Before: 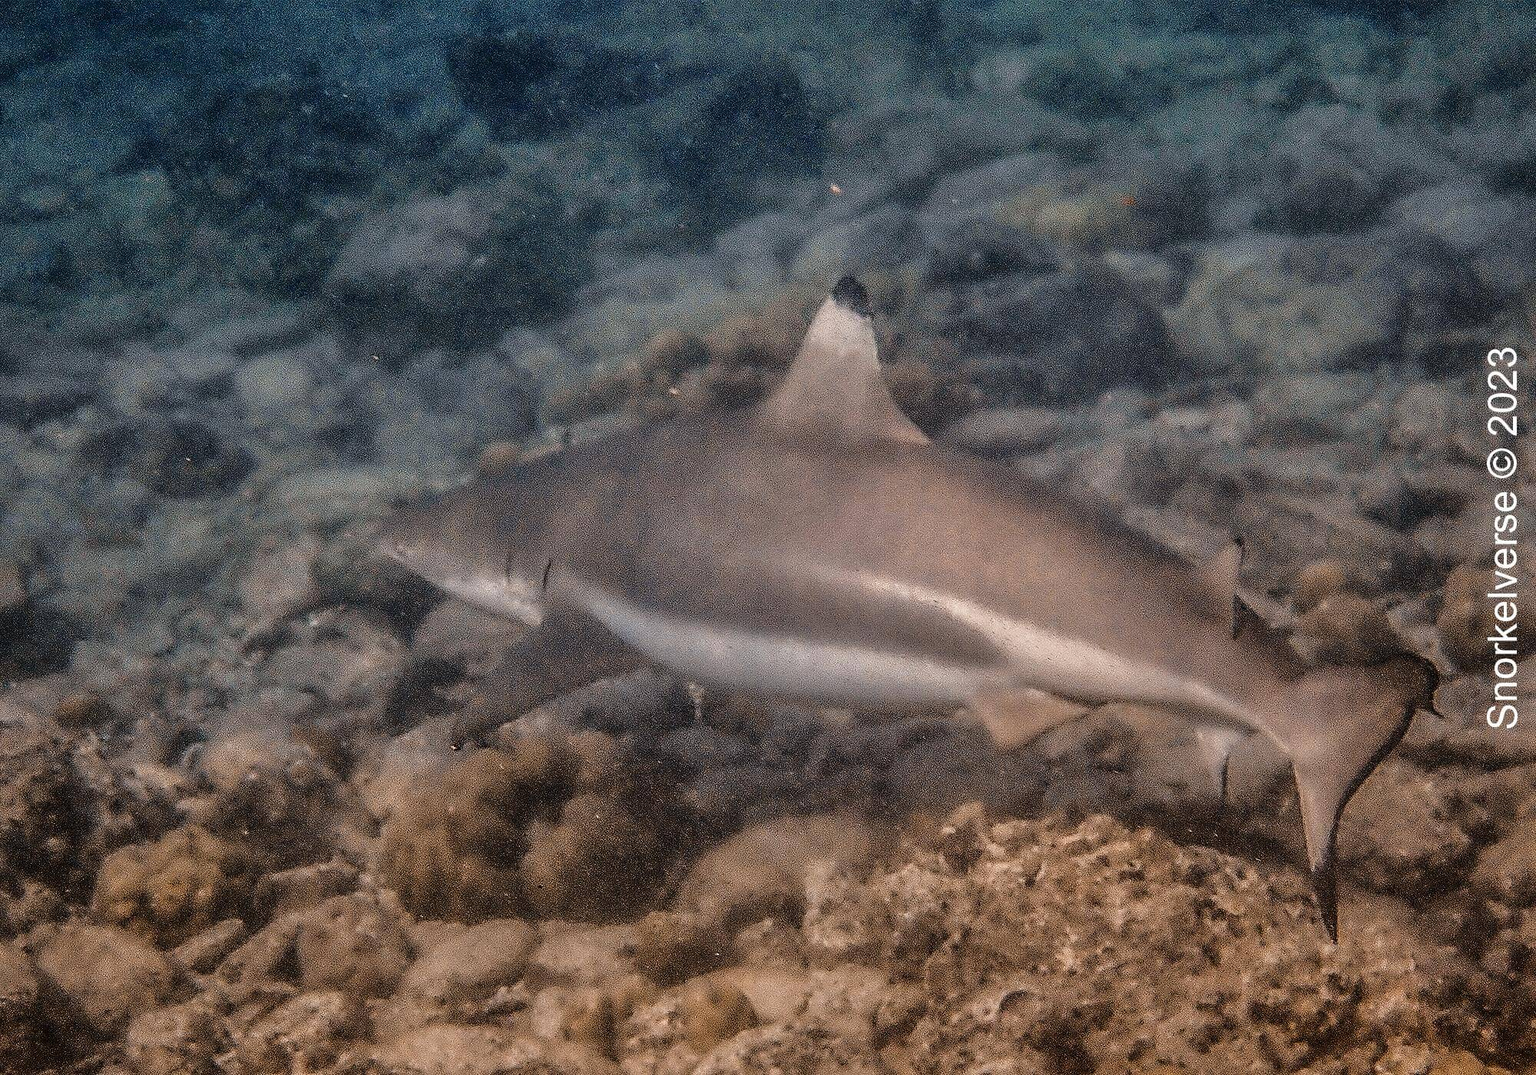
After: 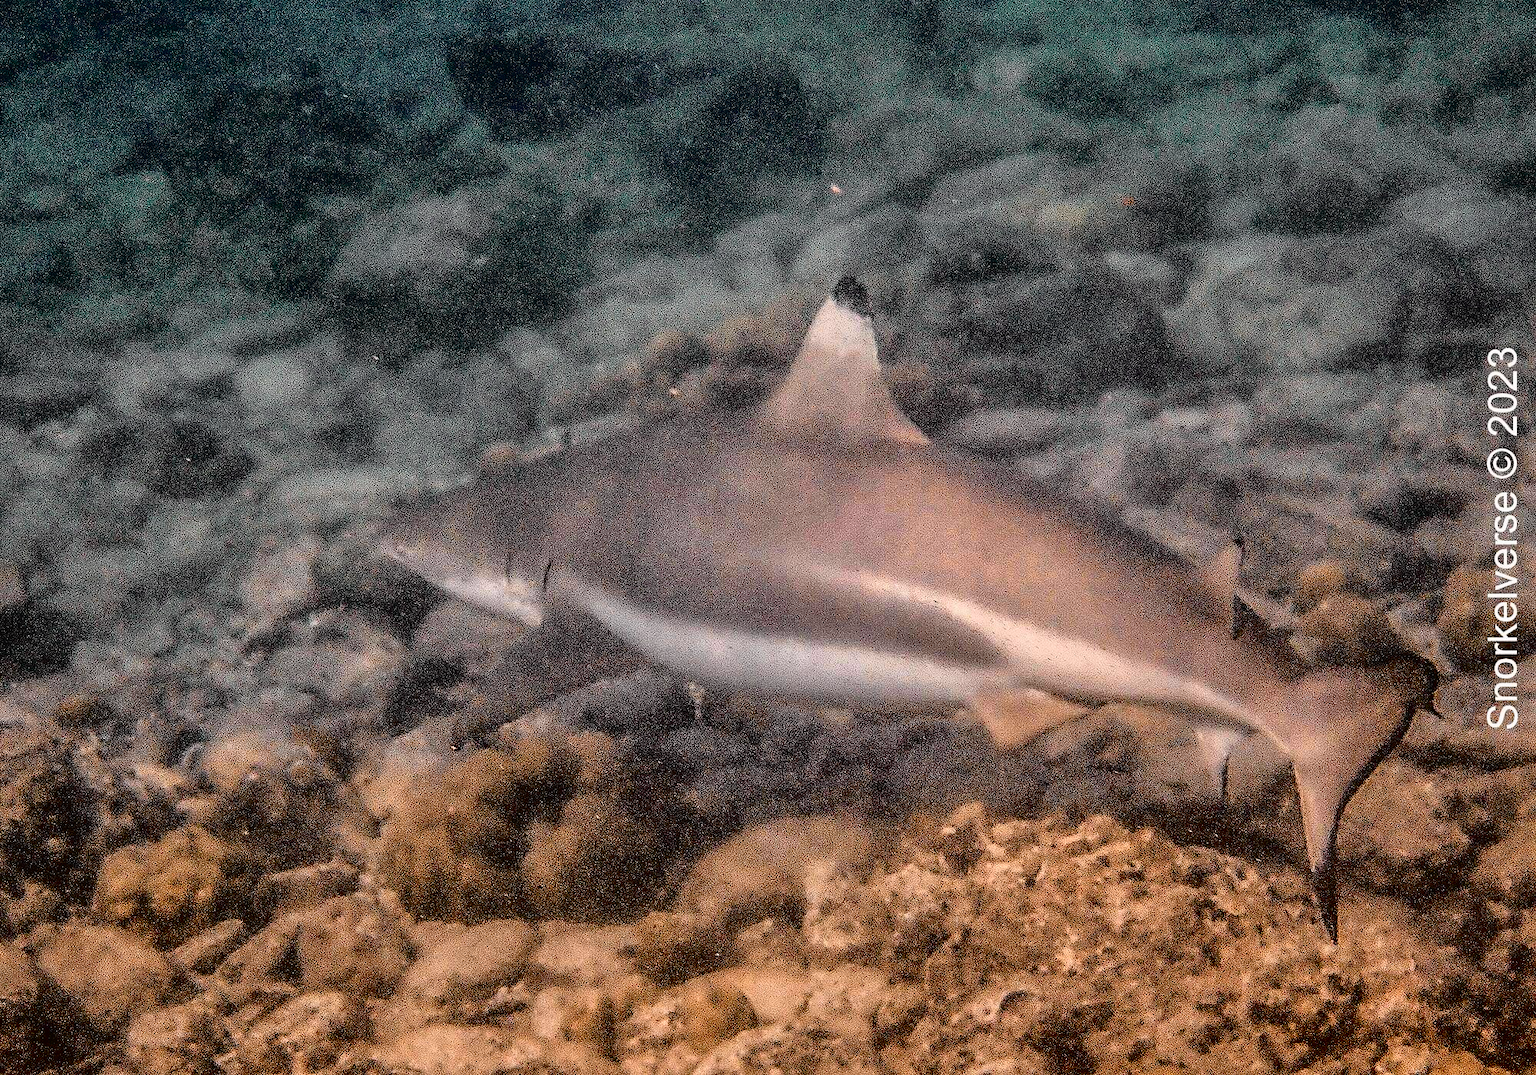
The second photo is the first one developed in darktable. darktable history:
exposure: black level correction 0.01, exposure 0.011 EV, compensate highlight preservation false
tone curve: curves: ch0 [(0, 0.014) (0.17, 0.099) (0.398, 0.423) (0.725, 0.828) (0.872, 0.918) (1, 0.981)]; ch1 [(0, 0) (0.402, 0.36) (0.489, 0.491) (0.5, 0.503) (0.515, 0.52) (0.545, 0.572) (0.615, 0.662) (0.701, 0.725) (1, 1)]; ch2 [(0, 0) (0.42, 0.458) (0.485, 0.499) (0.503, 0.503) (0.531, 0.542) (0.561, 0.594) (0.644, 0.694) (0.717, 0.753) (1, 0.991)], color space Lab, independent channels
